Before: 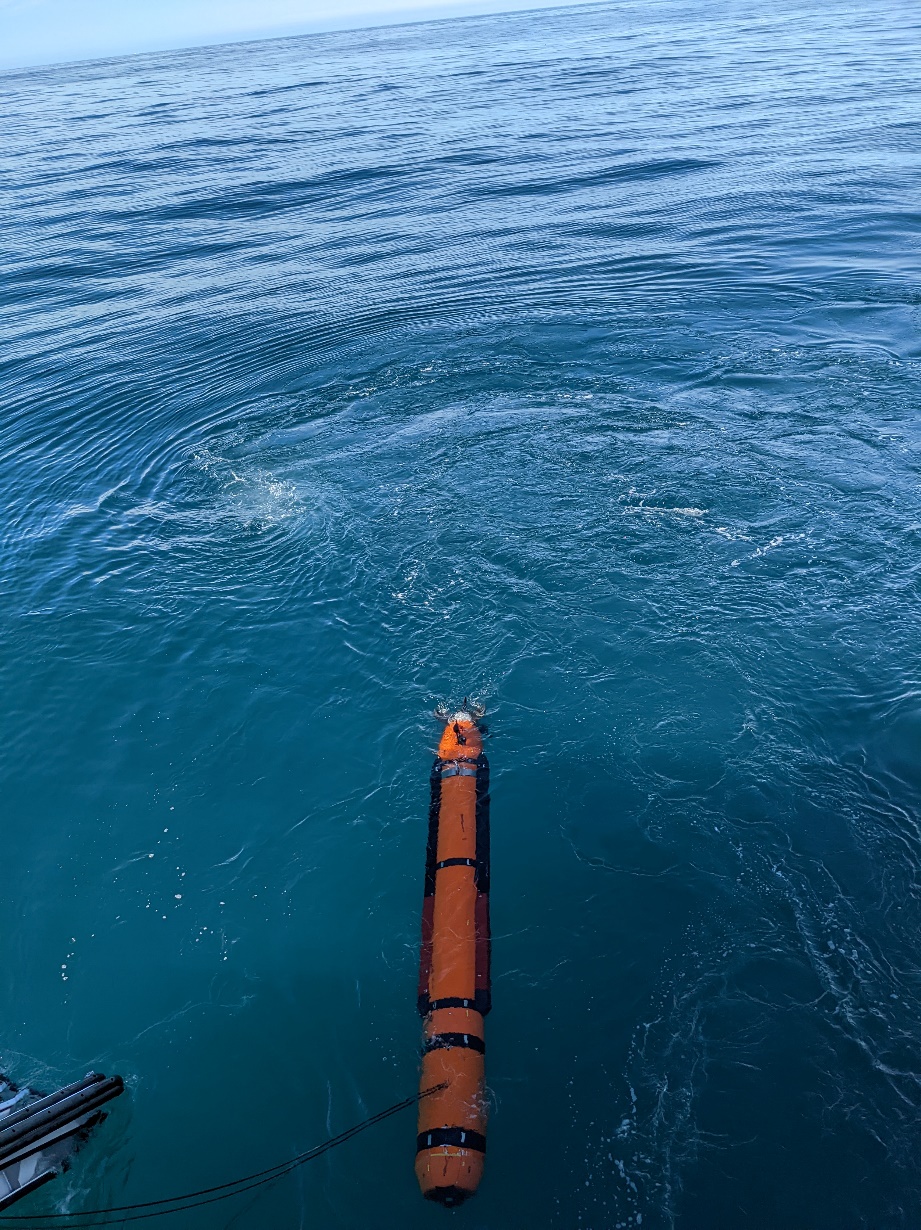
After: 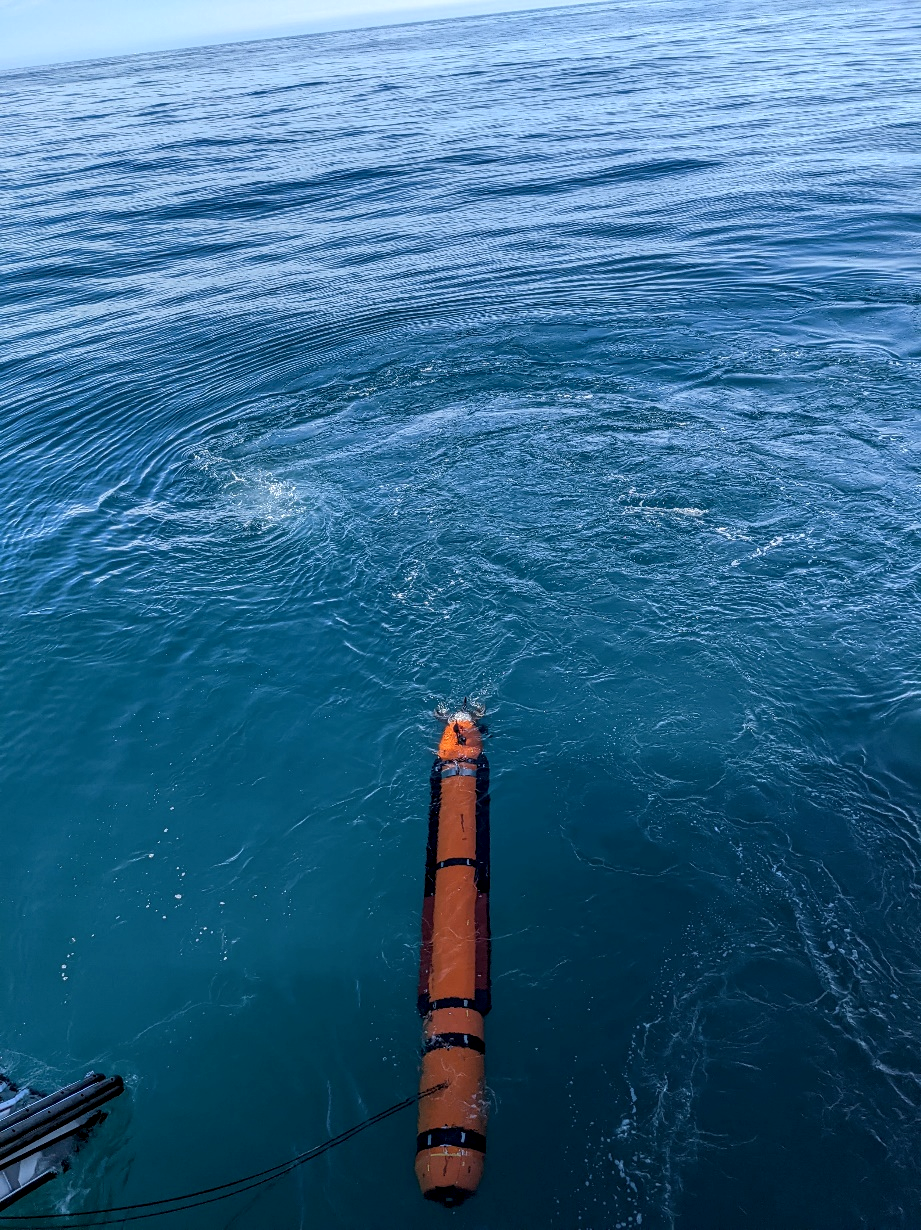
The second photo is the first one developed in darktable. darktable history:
white balance: red 1.004, blue 1.024
local contrast: detail 130%
